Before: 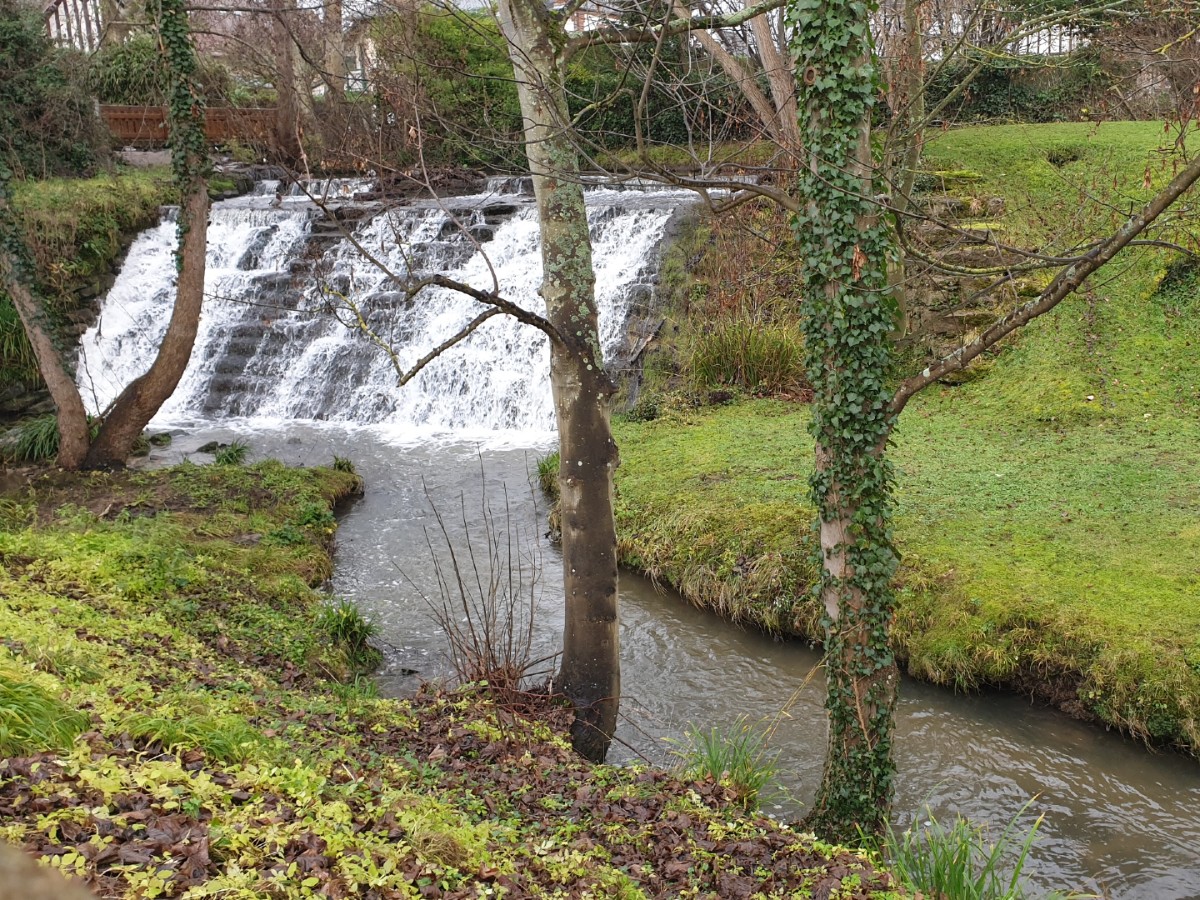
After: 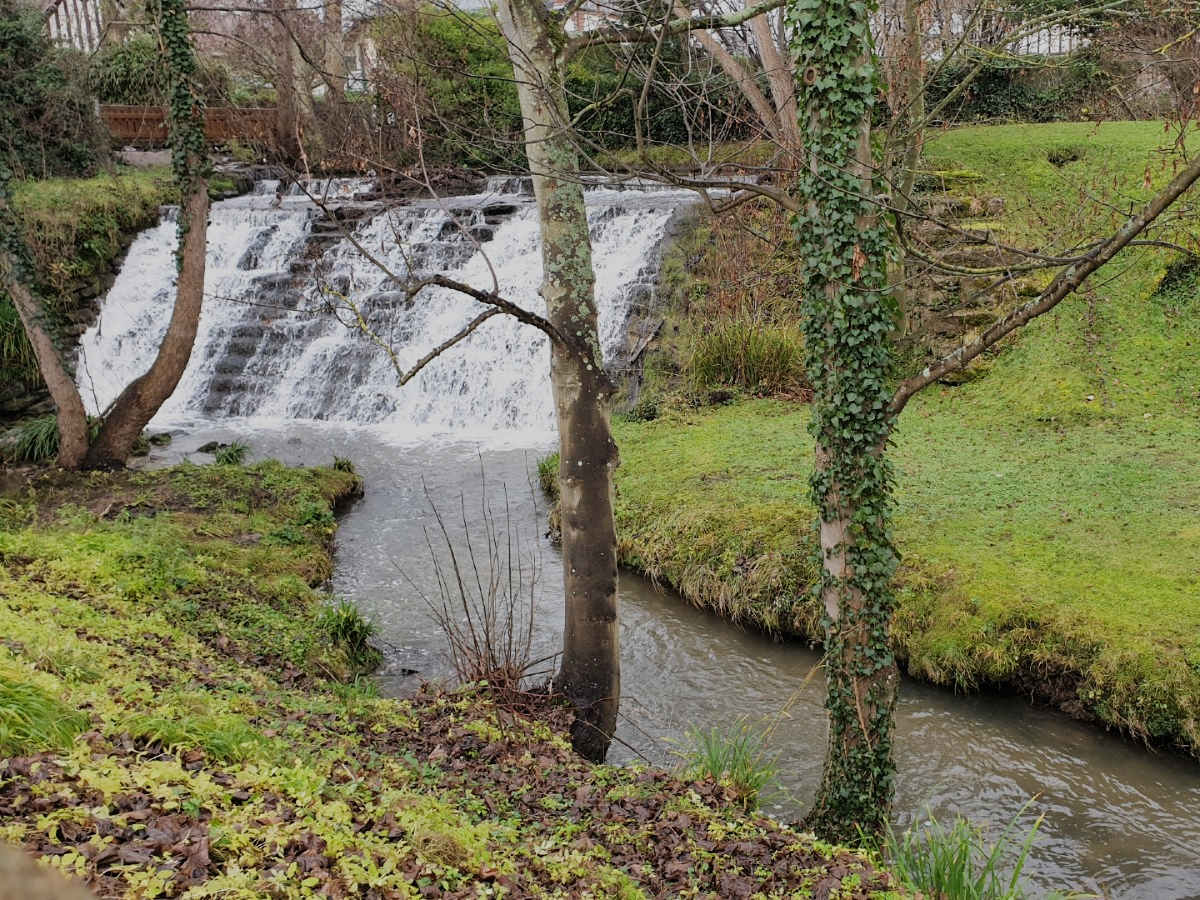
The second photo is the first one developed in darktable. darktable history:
filmic rgb: black relative exposure -8.54 EV, white relative exposure 5.52 EV, hardness 3.39, contrast 1.016
